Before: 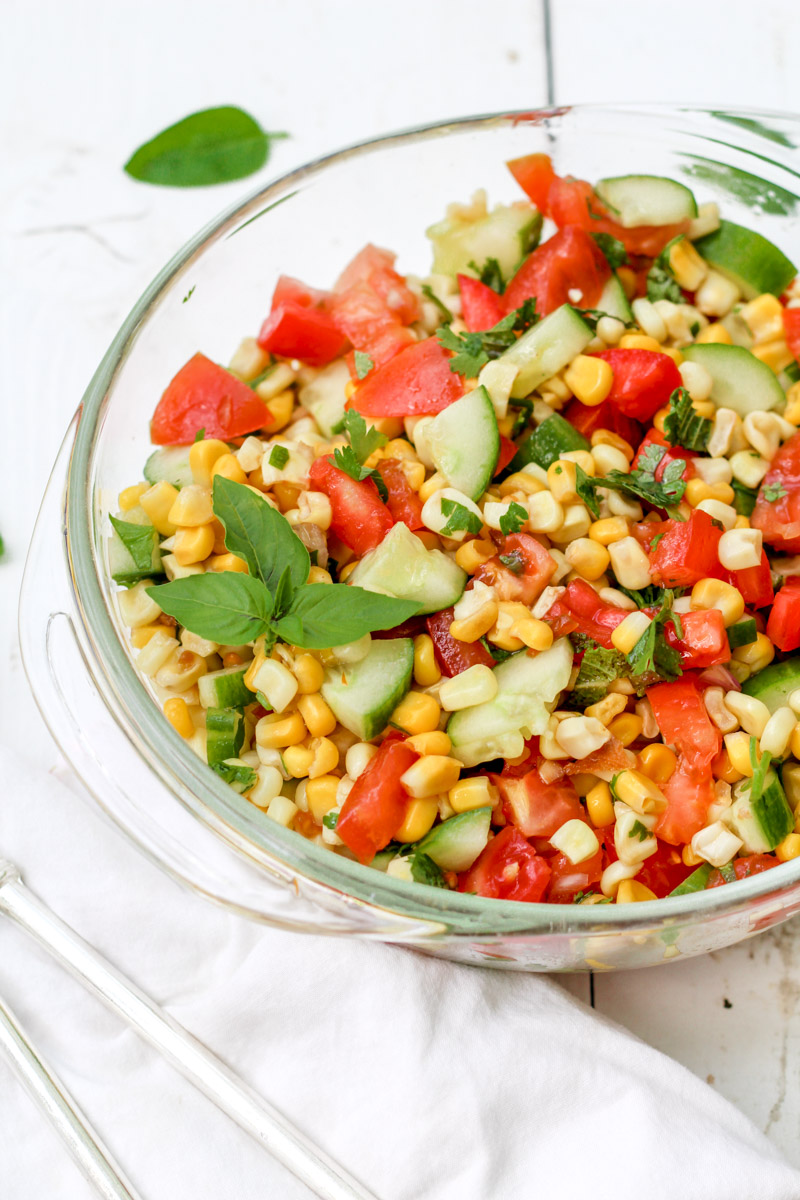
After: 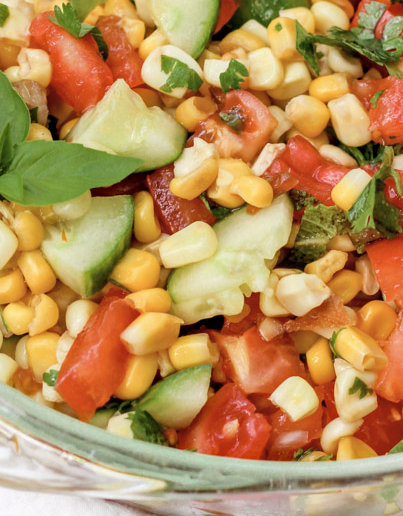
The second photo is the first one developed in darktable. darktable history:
exposure: exposure 0.014 EV, compensate exposure bias true, compensate highlight preservation false
crop: left 35.089%, top 36.95%, right 14.534%, bottom 20.045%
haze removal: adaptive false
color correction: highlights b* -0.05, saturation 0.799
